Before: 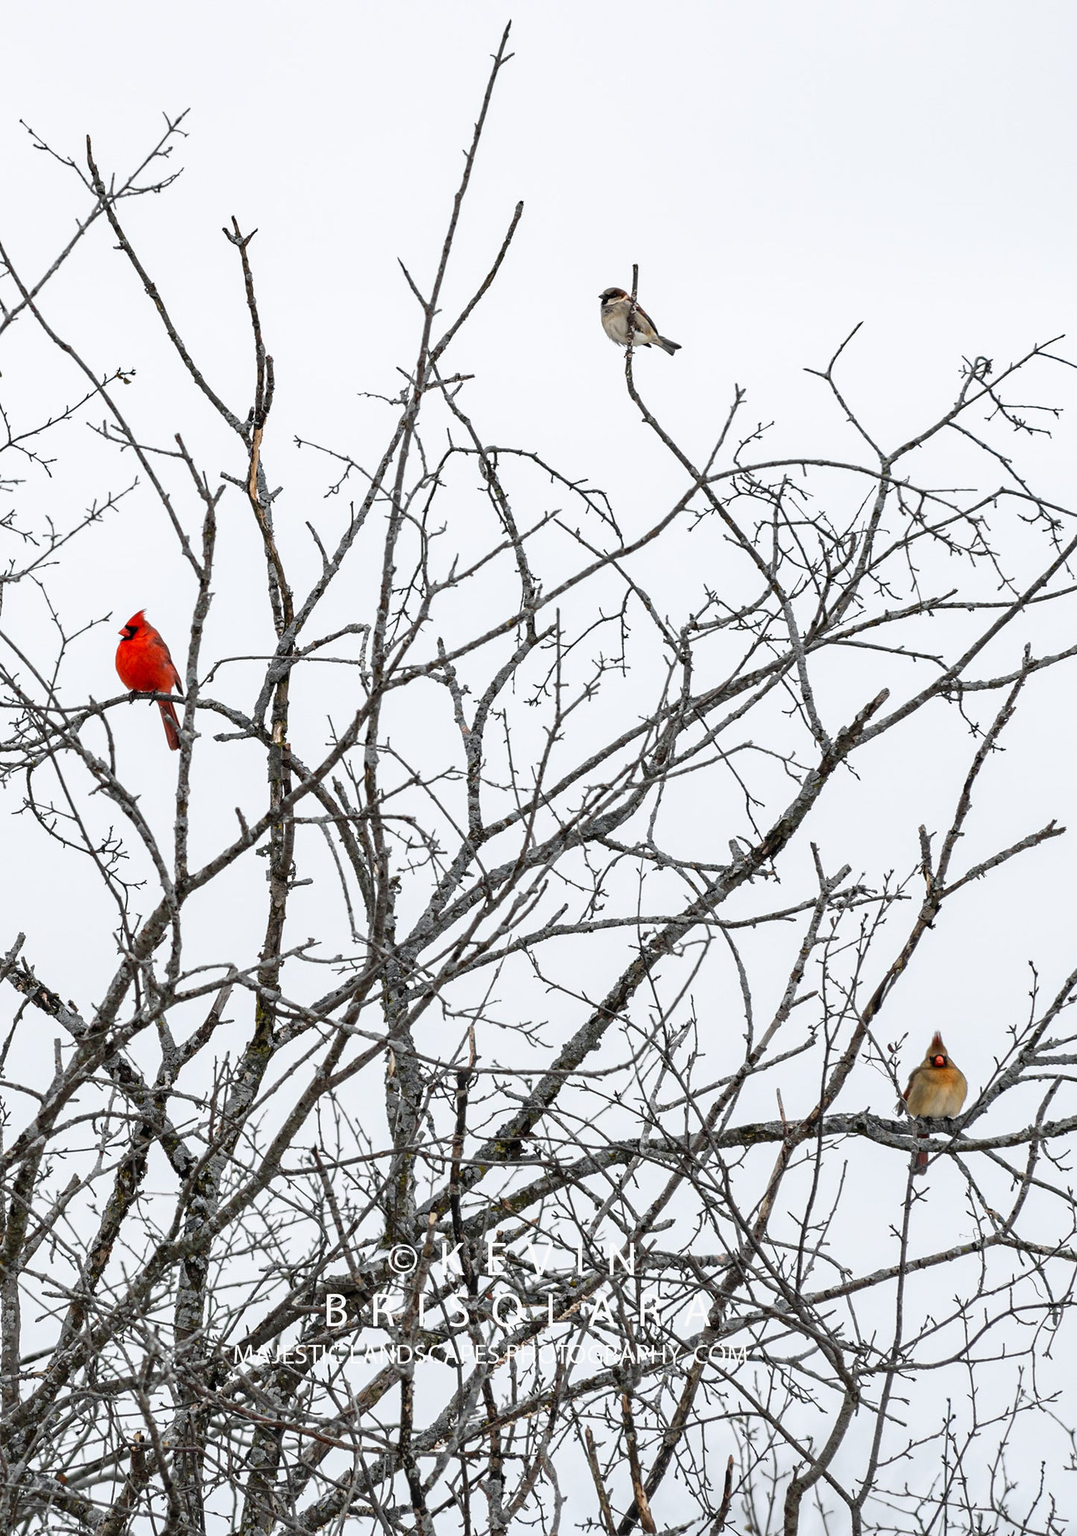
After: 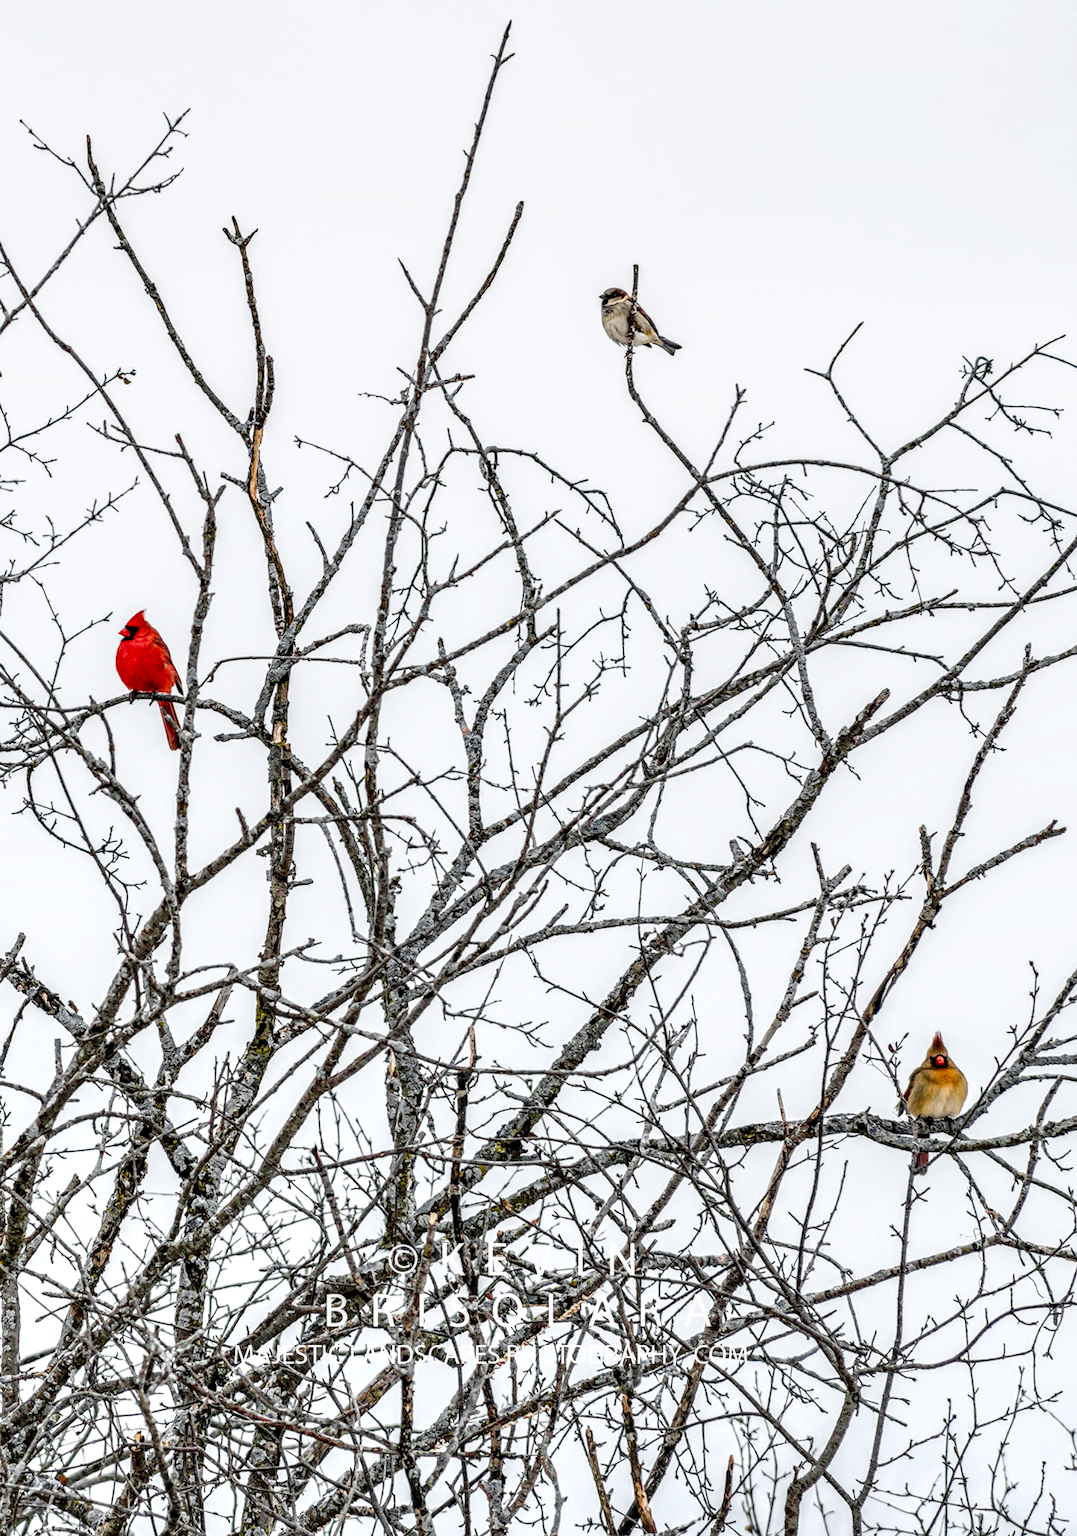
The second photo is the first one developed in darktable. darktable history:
color balance rgb: linear chroma grading › mid-tones 7.743%, perceptual saturation grading › global saturation 25.917%
exposure: exposure 1.001 EV, compensate highlight preservation false
filmic rgb: black relative exposure -8 EV, white relative exposure 4.01 EV, hardness 4.2, contrast 0.933
local contrast: highlights 17%, detail 185%
